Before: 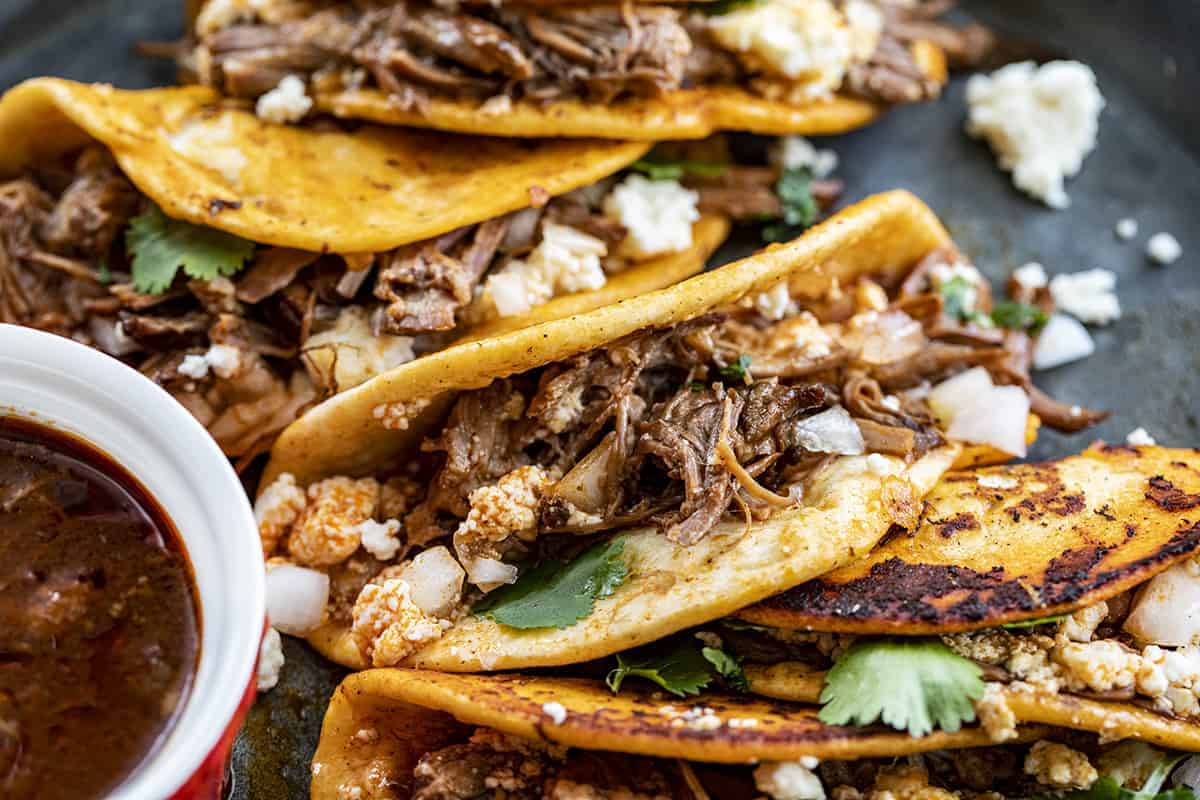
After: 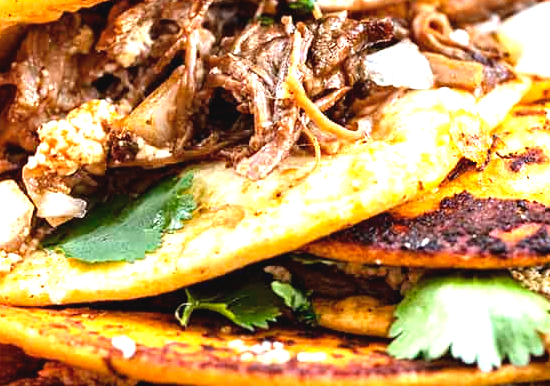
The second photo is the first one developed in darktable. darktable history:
exposure: black level correction -0.002, exposure 1.115 EV, compensate highlight preservation false
crop: left 35.976%, top 45.819%, right 18.162%, bottom 5.807%
